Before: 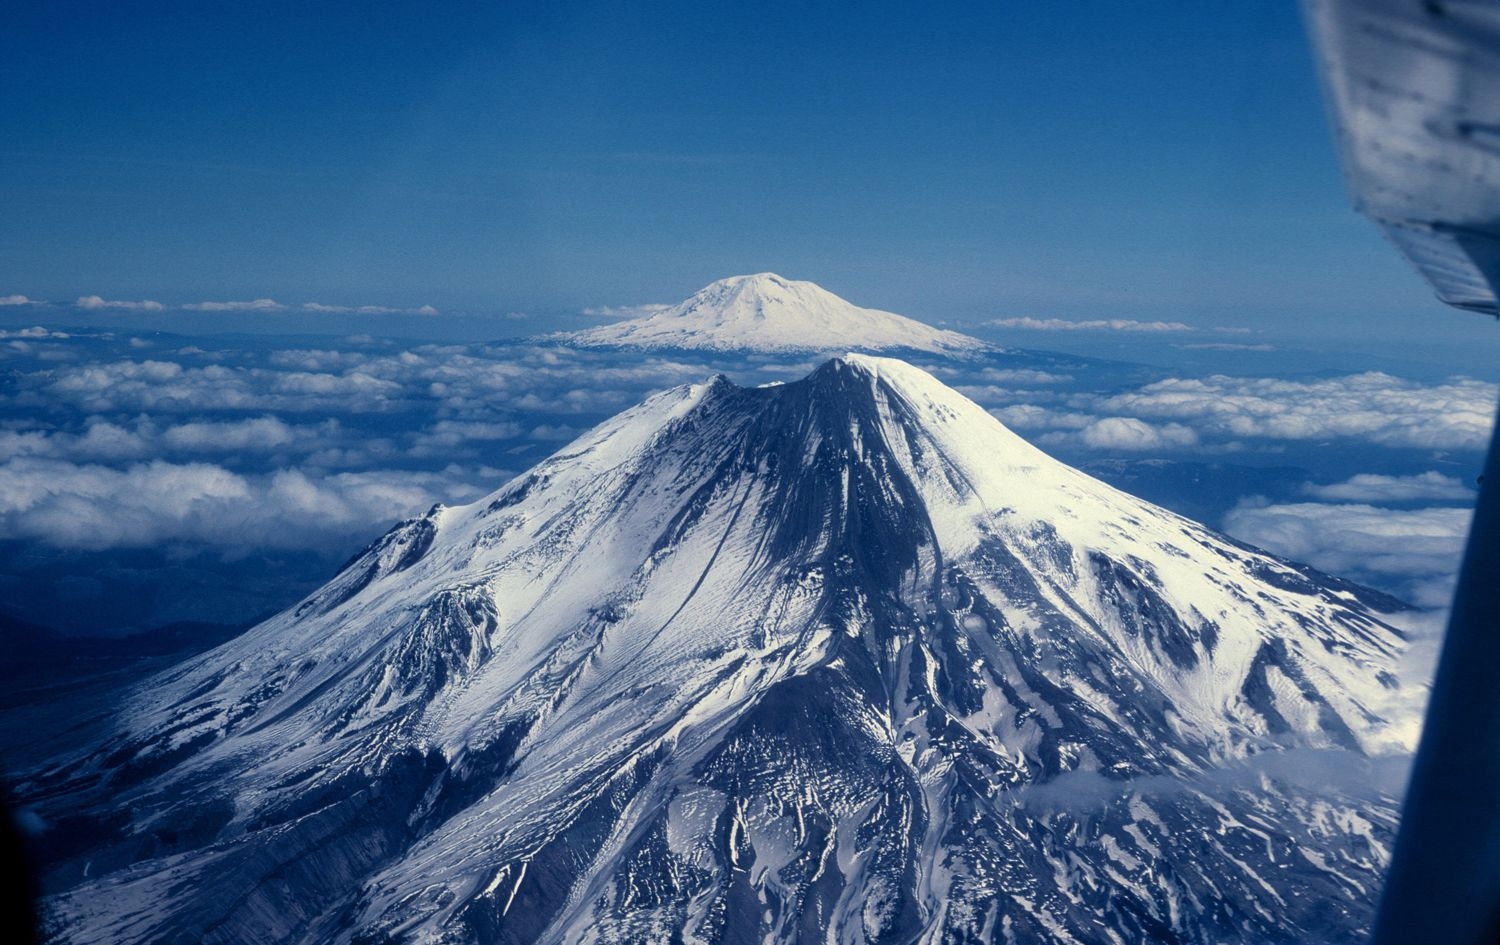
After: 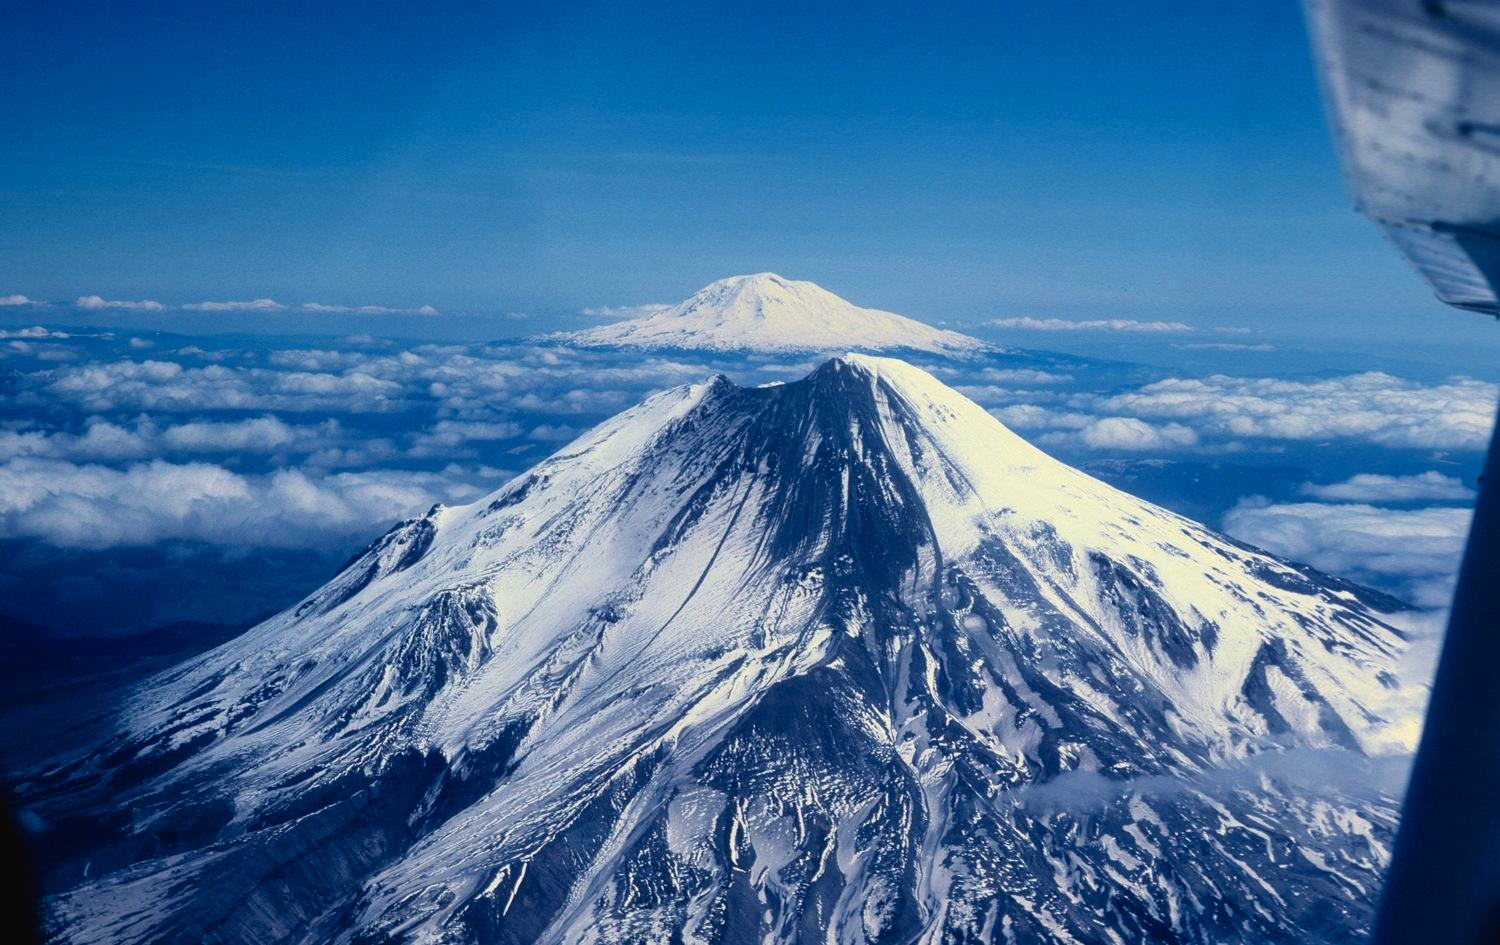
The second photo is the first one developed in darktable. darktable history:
tone curve: curves: ch0 [(0, 0.021) (0.049, 0.044) (0.152, 0.14) (0.328, 0.357) (0.473, 0.529) (0.641, 0.705) (0.868, 0.887) (1, 0.969)]; ch1 [(0, 0) (0.322, 0.328) (0.43, 0.425) (0.474, 0.466) (0.502, 0.503) (0.522, 0.526) (0.564, 0.591) (0.602, 0.632) (0.677, 0.701) (0.859, 0.885) (1, 1)]; ch2 [(0, 0) (0.33, 0.301) (0.447, 0.44) (0.502, 0.505) (0.535, 0.554) (0.565, 0.598) (0.618, 0.629) (1, 1)], color space Lab, independent channels, preserve colors none
